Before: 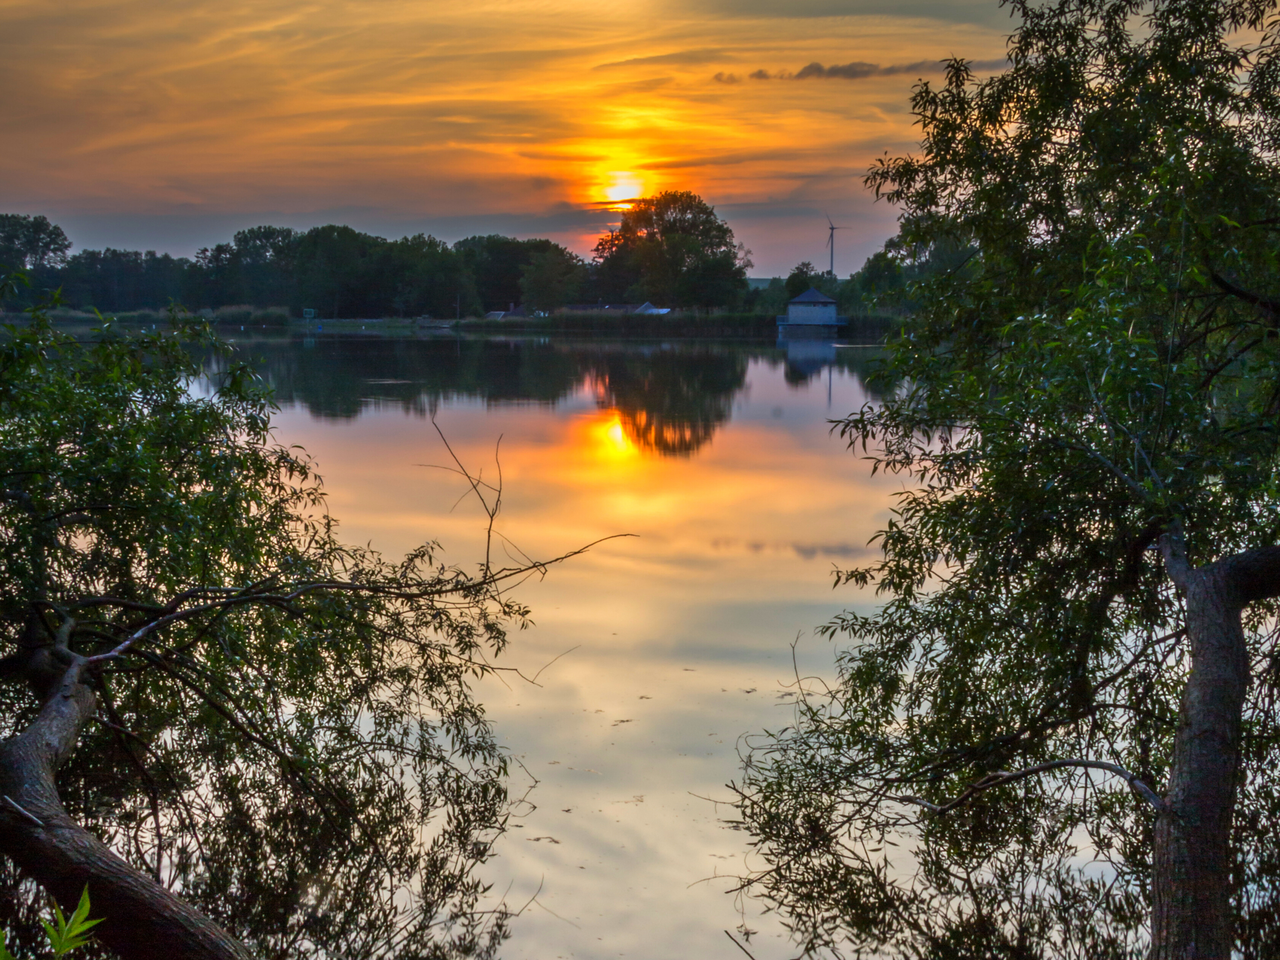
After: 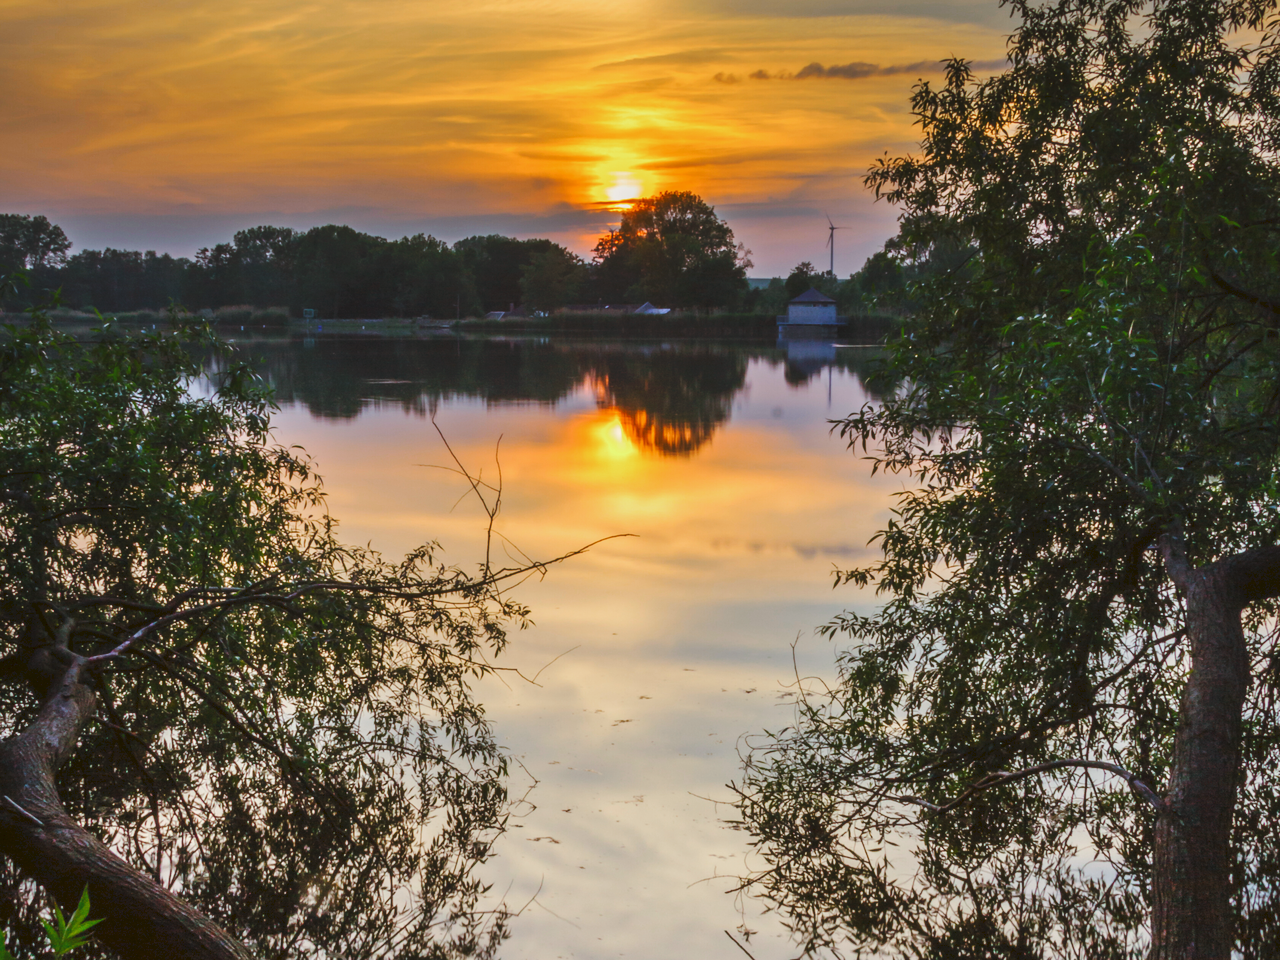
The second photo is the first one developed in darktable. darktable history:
tone curve: curves: ch0 [(0, 0) (0.003, 0.06) (0.011, 0.071) (0.025, 0.085) (0.044, 0.104) (0.069, 0.123) (0.1, 0.146) (0.136, 0.167) (0.177, 0.205) (0.224, 0.248) (0.277, 0.309) (0.335, 0.384) (0.399, 0.467) (0.468, 0.553) (0.543, 0.633) (0.623, 0.698) (0.709, 0.769) (0.801, 0.841) (0.898, 0.912) (1, 1)], preserve colors none
color look up table: target L [94.46, 89.08, 89.27, 86.03, 74.41, 65.79, 67.59, 58.86, 51.73, 43.98, 42.05, 29.84, 3.159, 200.52, 85.51, 80.22, 71.7, 64.44, 59.32, 53.44, 50.28, 51.66, 48.58, 46.18, 40.39, 34.24, 8.98, 97.91, 82.41, 71.37, 67.07, 57.31, 67.86, 49.38, 49.78, 40.86, 35.93, 42.02, 32.42, 34.98, 18.69, 19.16, 6.185, 80.17, 77.14, 72.91, 62.49, 53.46, 31.86], target a [-10.58, -36.25, -32.9, -58.53, -15.26, -22.18, -47.4, -60.54, -7.648, -29.55, -33.21, -16.22, -4.47, 0, -5.379, 21.14, 21.4, 53.12, 54.27, 42.09, 17.98, 59.02, 71.2, 30.91, 20.88, 52.24, 17.09, 0.373, 28.71, 8.068, 1.431, 74.5, 49.37, 23.35, 60.64, 20.68, 43.06, 56.93, 2.938, 39.06, 19.55, 39.59, 3.461, 1.52, -45.3, -26.07, -20.05, -13.19, -20.59], target b [34.44, 56.08, 19.27, 25.43, 28.18, 62.62, 6.171, 51.36, 13.44, 43.8, 18.34, 42.13, 4.919, 0, 70.61, 20.16, 49.05, 22.43, 65.4, 55.08, 53.83, 7.646, 66.66, 6.32, 38.1, 42.21, 14.96, 5.147, -17.62, -32.53, 1.602, -20.94, -39.44, -18.79, -27.38, -55.4, -5.828, -48.33, 3.556, -65.9, 7.71, -30.71, -12.17, -16.08, -12.53, -32.31, -7.446, -34.76, -3.203], num patches 49
